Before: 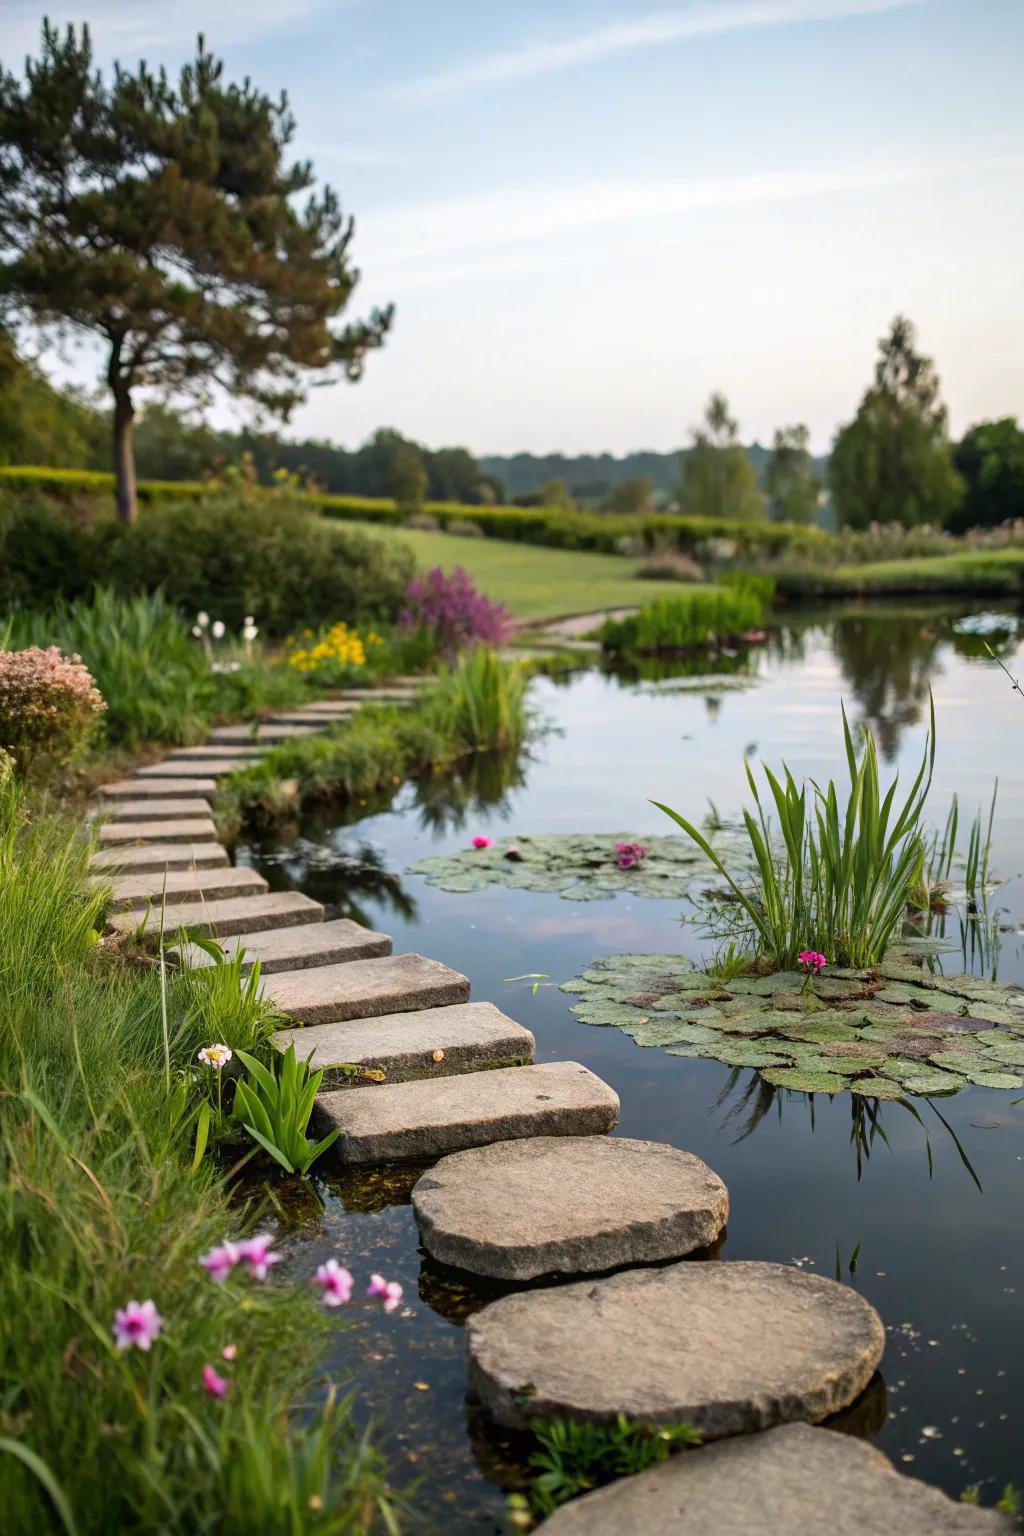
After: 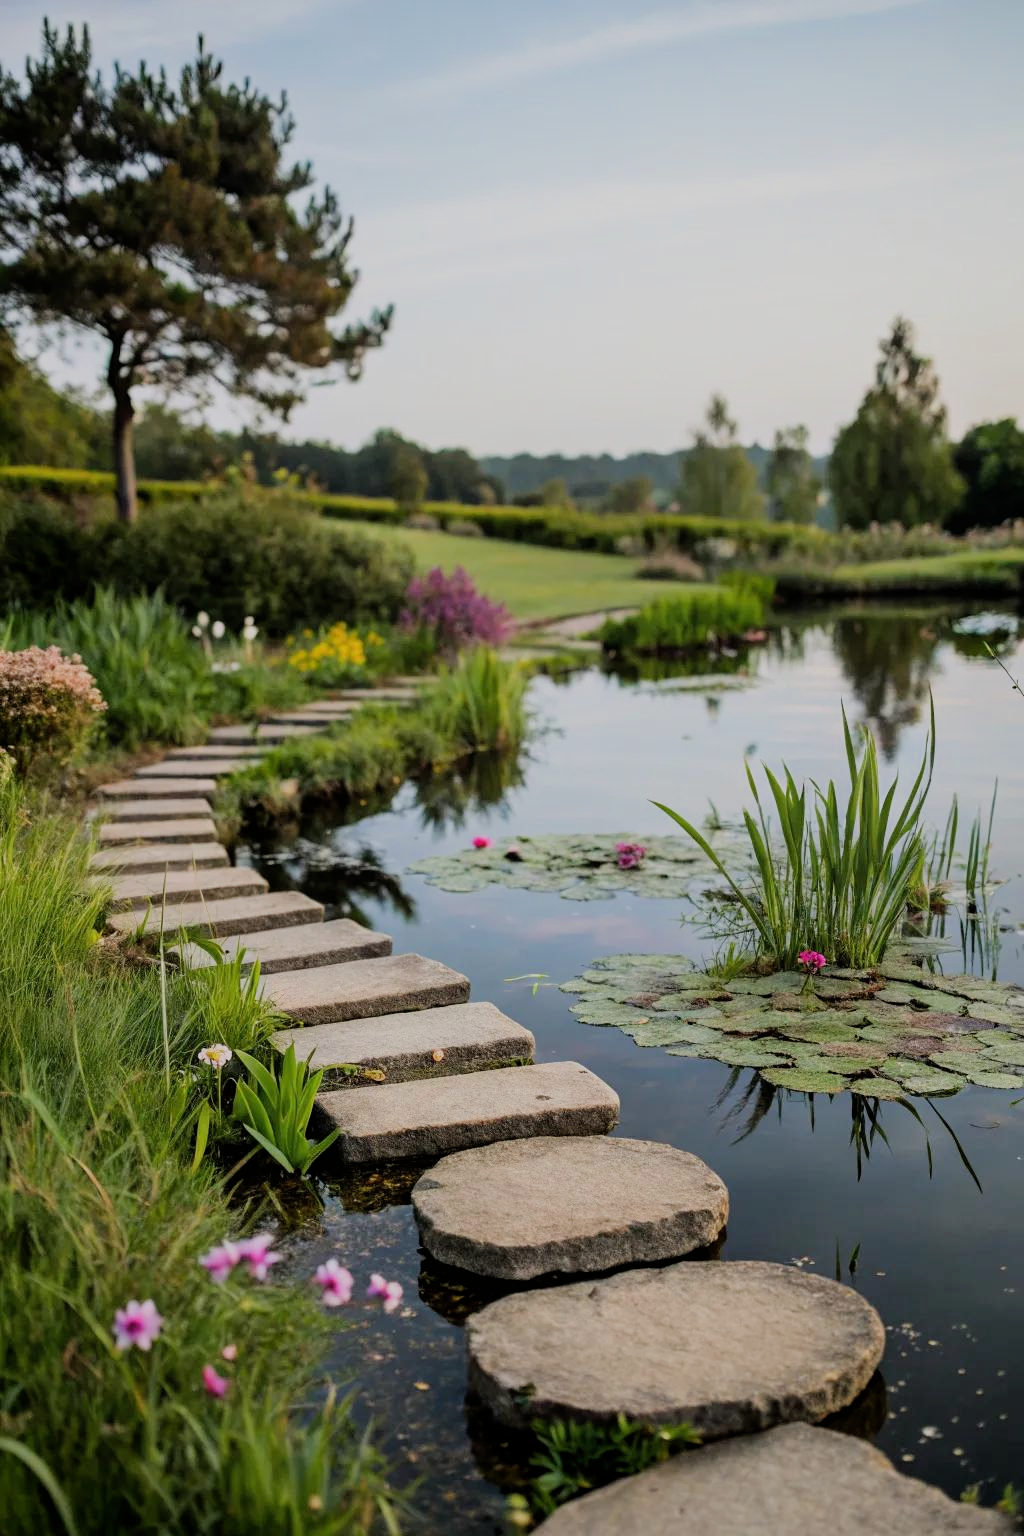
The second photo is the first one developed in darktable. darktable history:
filmic rgb: black relative exposure -8.52 EV, white relative exposure 5.56 EV, hardness 3.36, contrast 1.021
